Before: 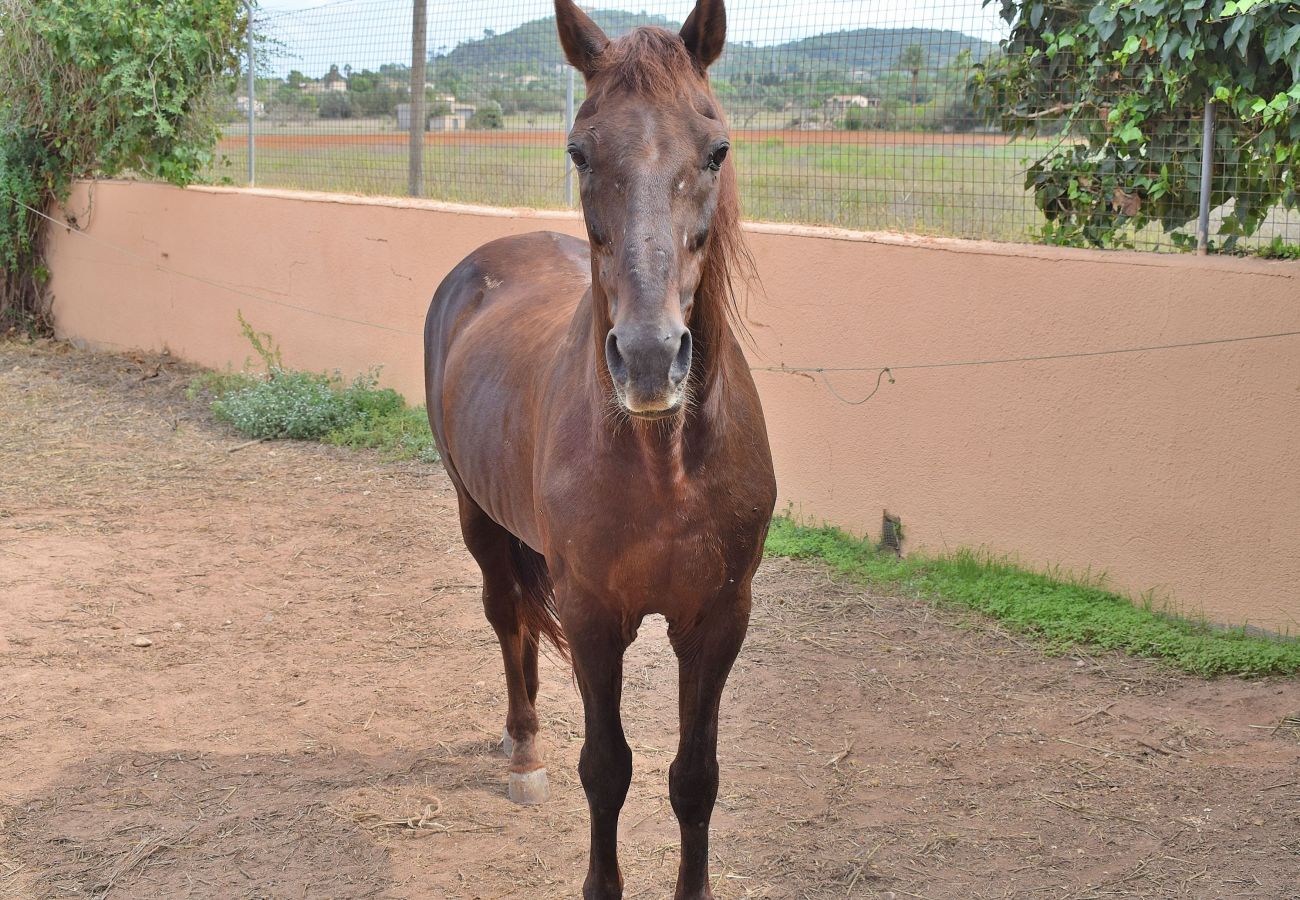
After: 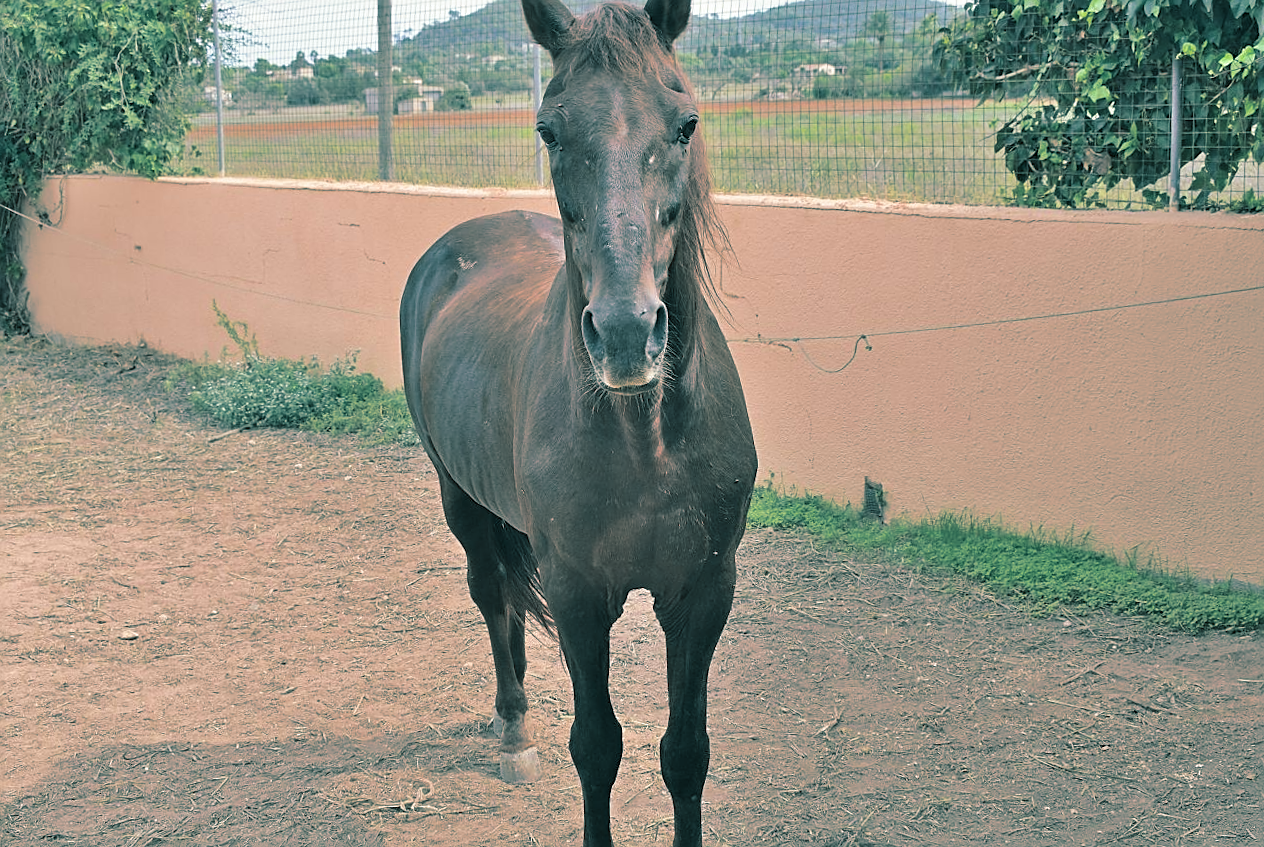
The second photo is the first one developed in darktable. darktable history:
rotate and perspective: rotation -2°, crop left 0.022, crop right 0.978, crop top 0.049, crop bottom 0.951
crop and rotate: left 0.614%, top 0.179%, bottom 0.309%
sharpen: on, module defaults
split-toning: shadows › hue 186.43°, highlights › hue 49.29°, compress 30.29%
